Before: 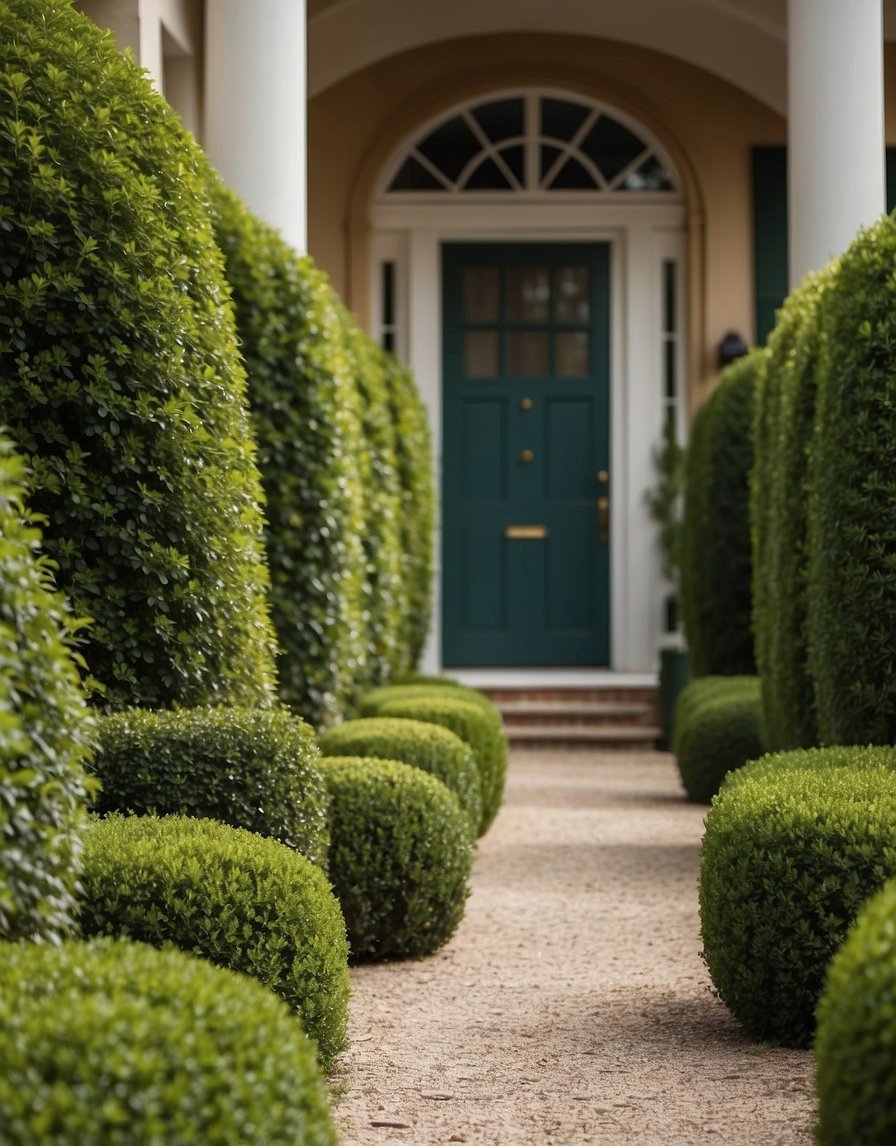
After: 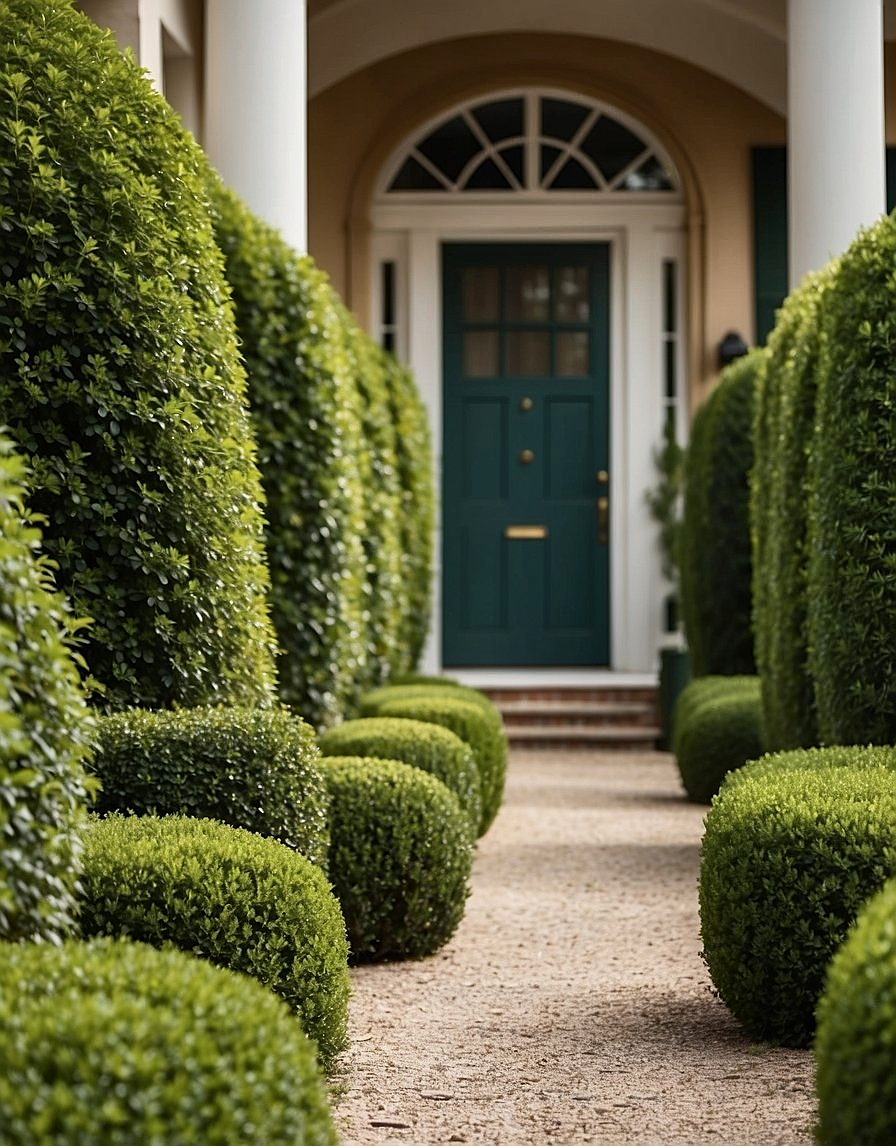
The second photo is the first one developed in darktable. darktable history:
shadows and highlights: shadows 53.02, soften with gaussian
contrast brightness saturation: contrast 0.139
sharpen: on, module defaults
